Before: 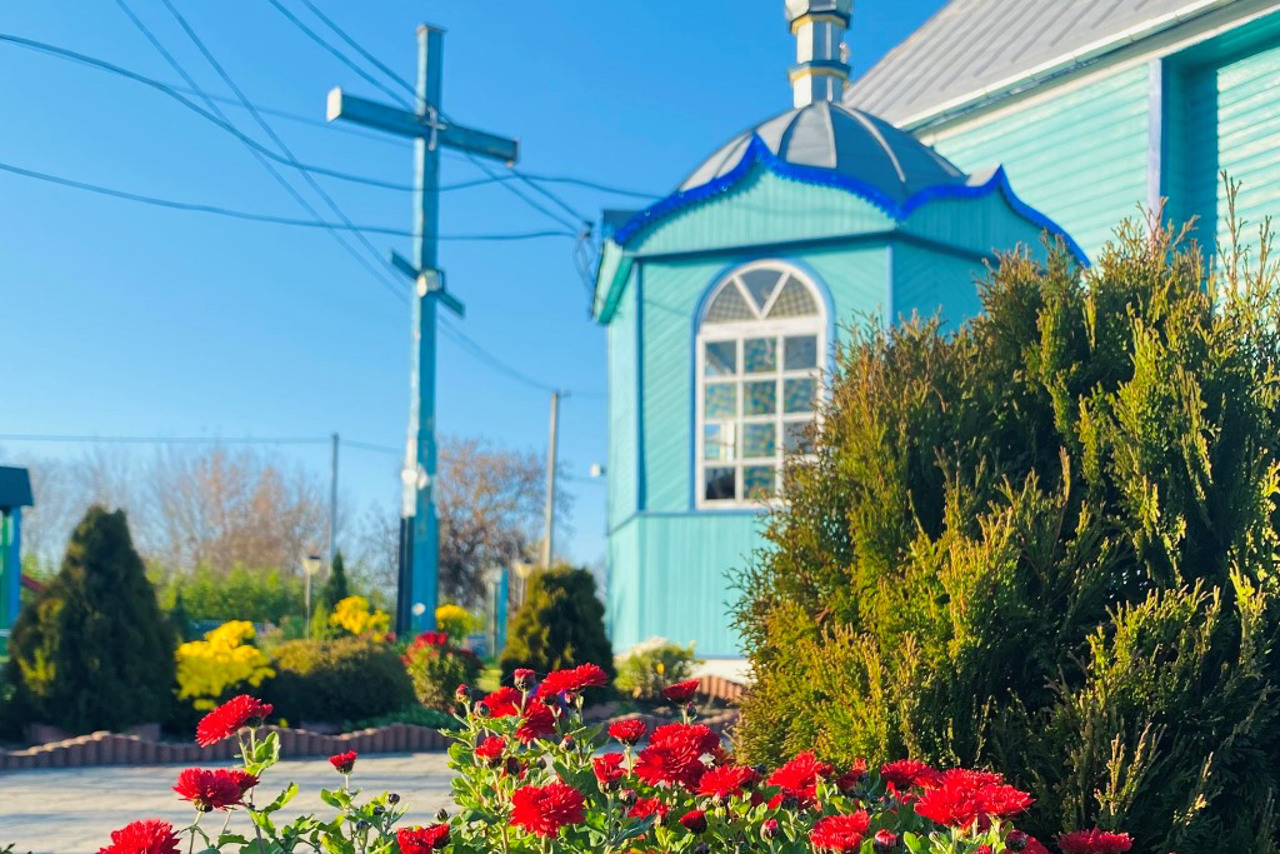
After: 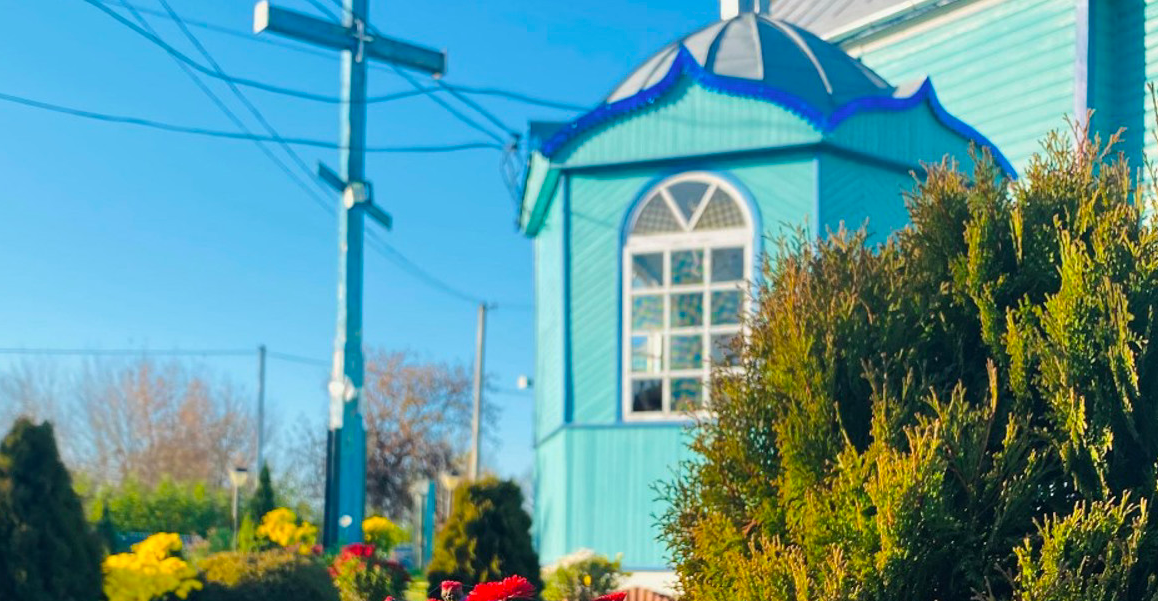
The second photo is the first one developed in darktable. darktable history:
crop: left 5.766%, top 10.354%, right 3.695%, bottom 19.212%
contrast brightness saturation: saturation -0.083
